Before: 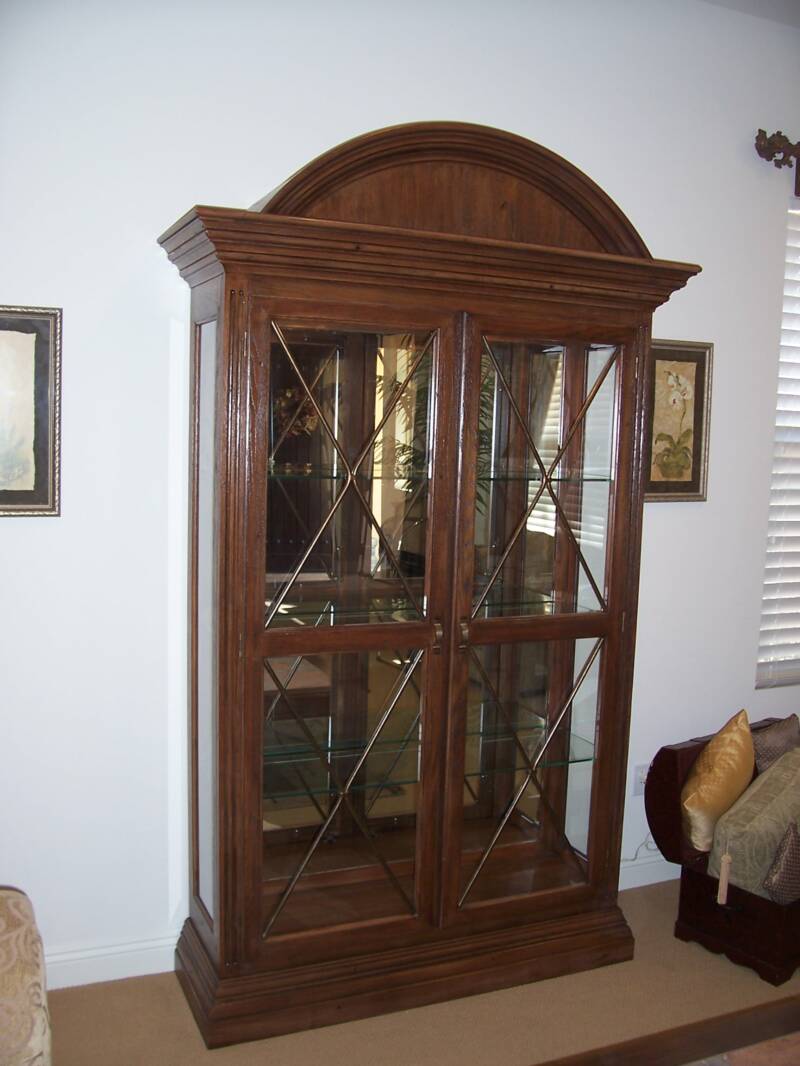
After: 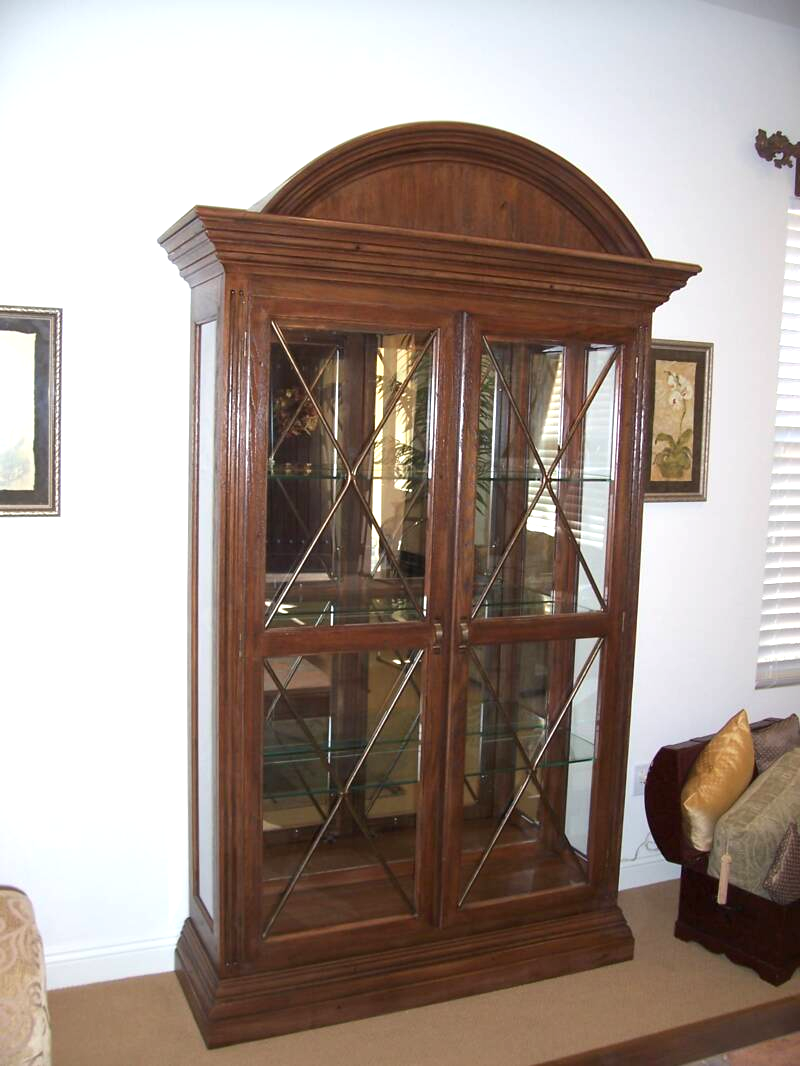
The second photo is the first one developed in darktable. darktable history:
exposure: exposure 0.652 EV, compensate highlight preservation false
